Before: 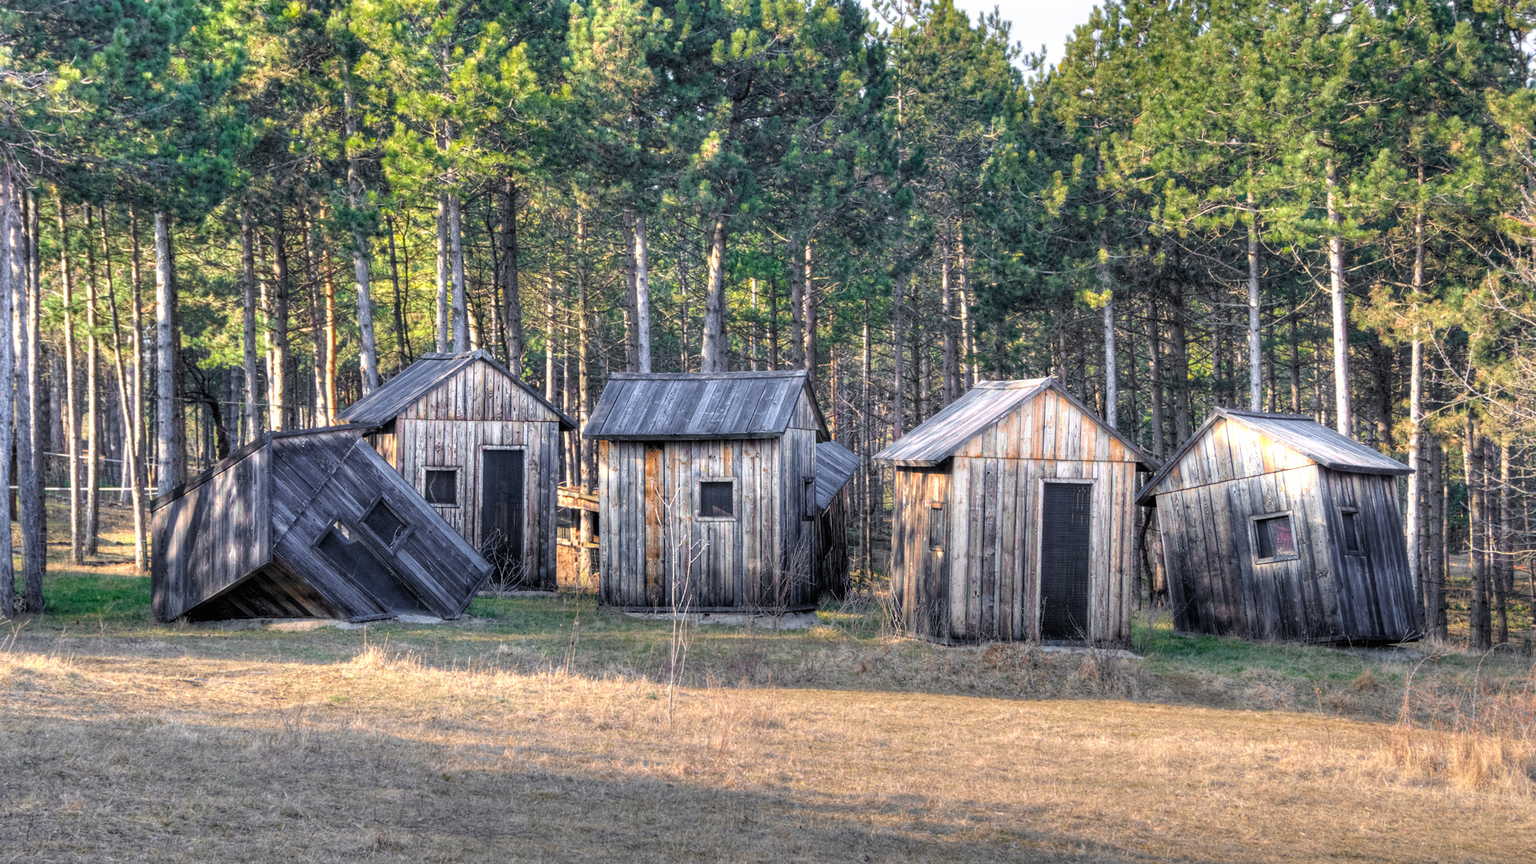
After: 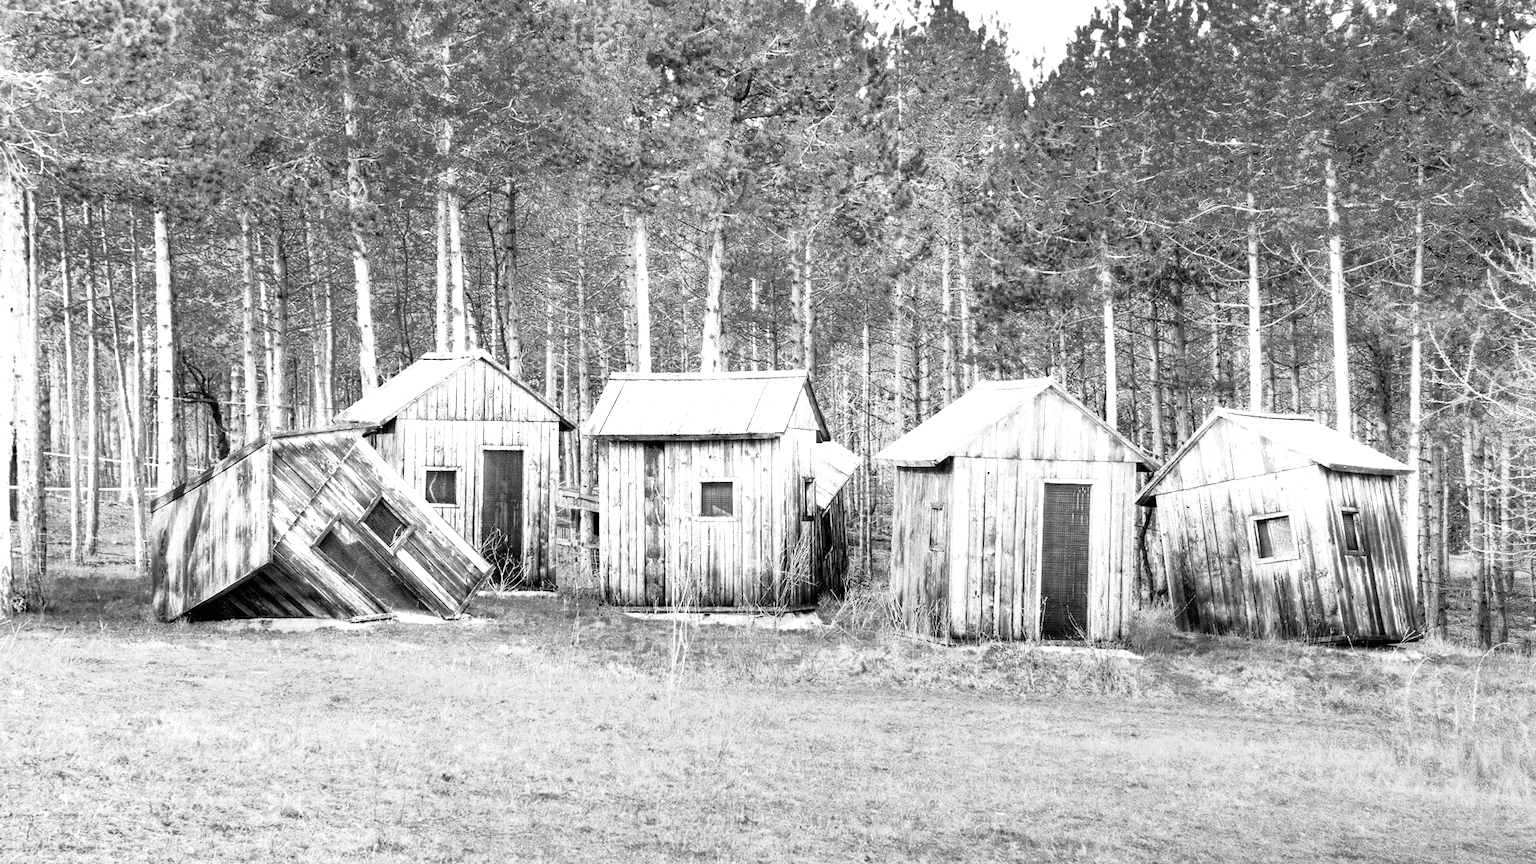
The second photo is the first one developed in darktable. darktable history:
color zones: curves: ch0 [(0.287, 0.048) (0.493, 0.484) (0.737, 0.816)]; ch1 [(0, 0) (0.143, 0) (0.286, 0) (0.429, 0) (0.571, 0) (0.714, 0) (0.857, 0)]
exposure: black level correction 0, exposure 1.106 EV, compensate exposure bias true, compensate highlight preservation false
base curve: curves: ch0 [(0, 0) (0.005, 0.002) (0.193, 0.295) (0.399, 0.664) (0.75, 0.928) (1, 1)], preserve colors none
